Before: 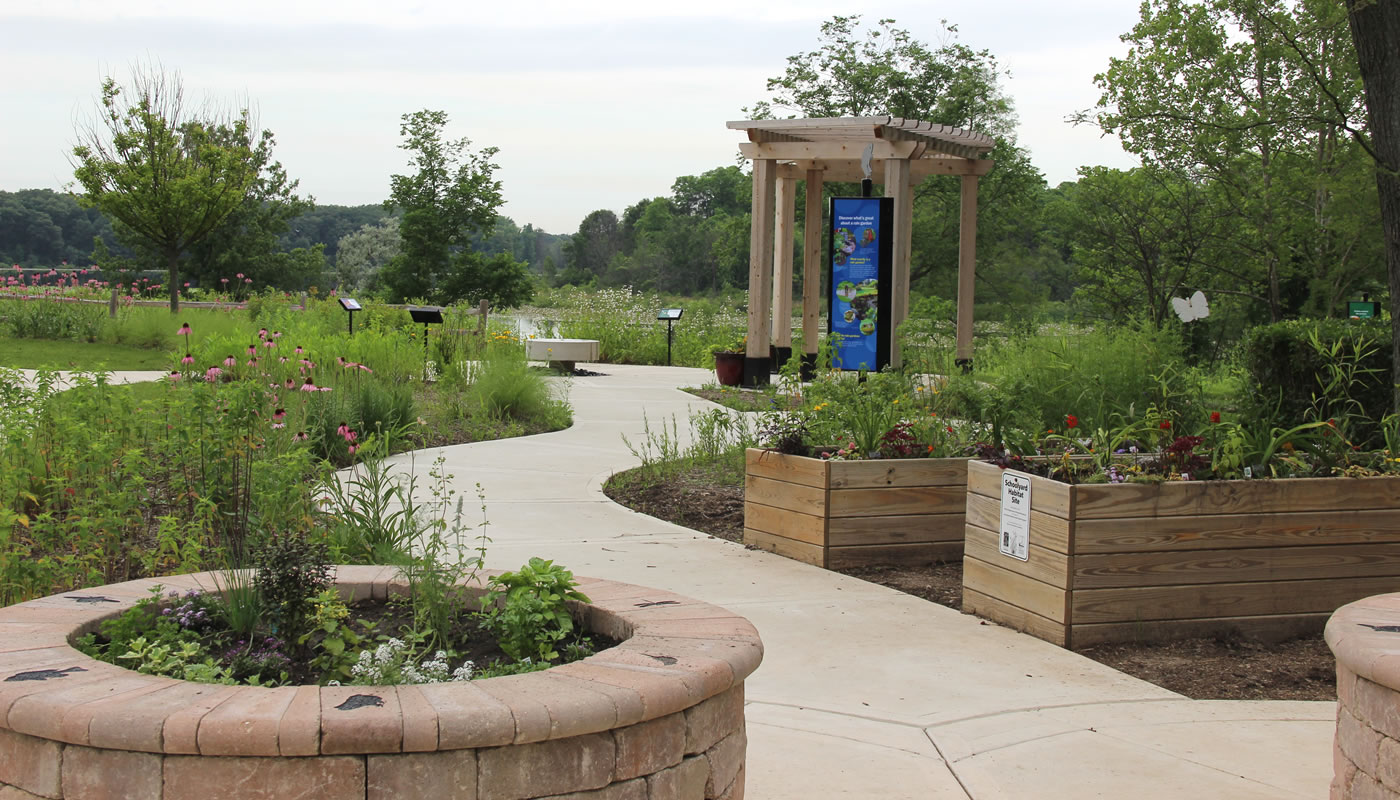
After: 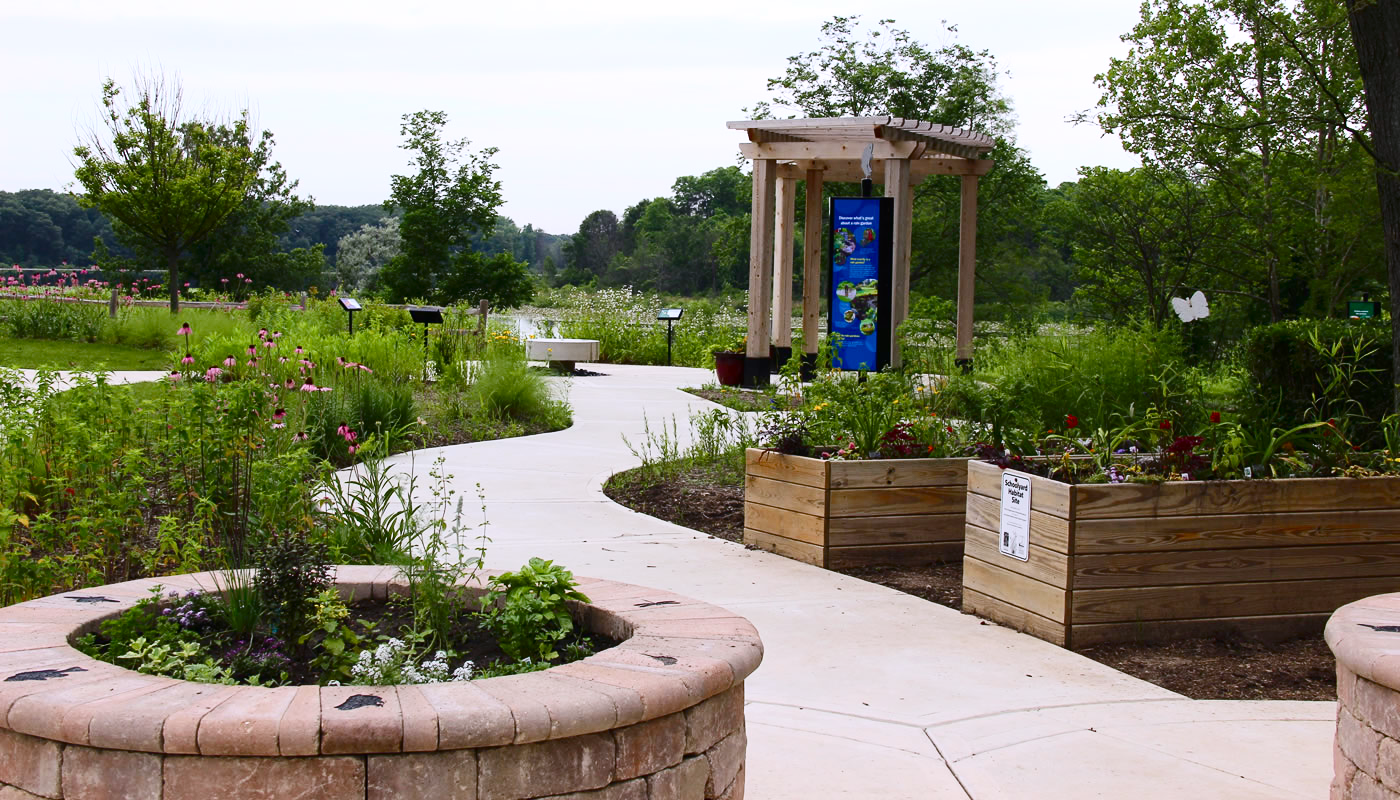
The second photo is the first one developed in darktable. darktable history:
white balance: red 1.004, blue 1.096
color balance rgb: perceptual saturation grading › global saturation 20%, perceptual saturation grading › highlights -25%, perceptual saturation grading › shadows 50%
contrast brightness saturation: contrast 0.28
